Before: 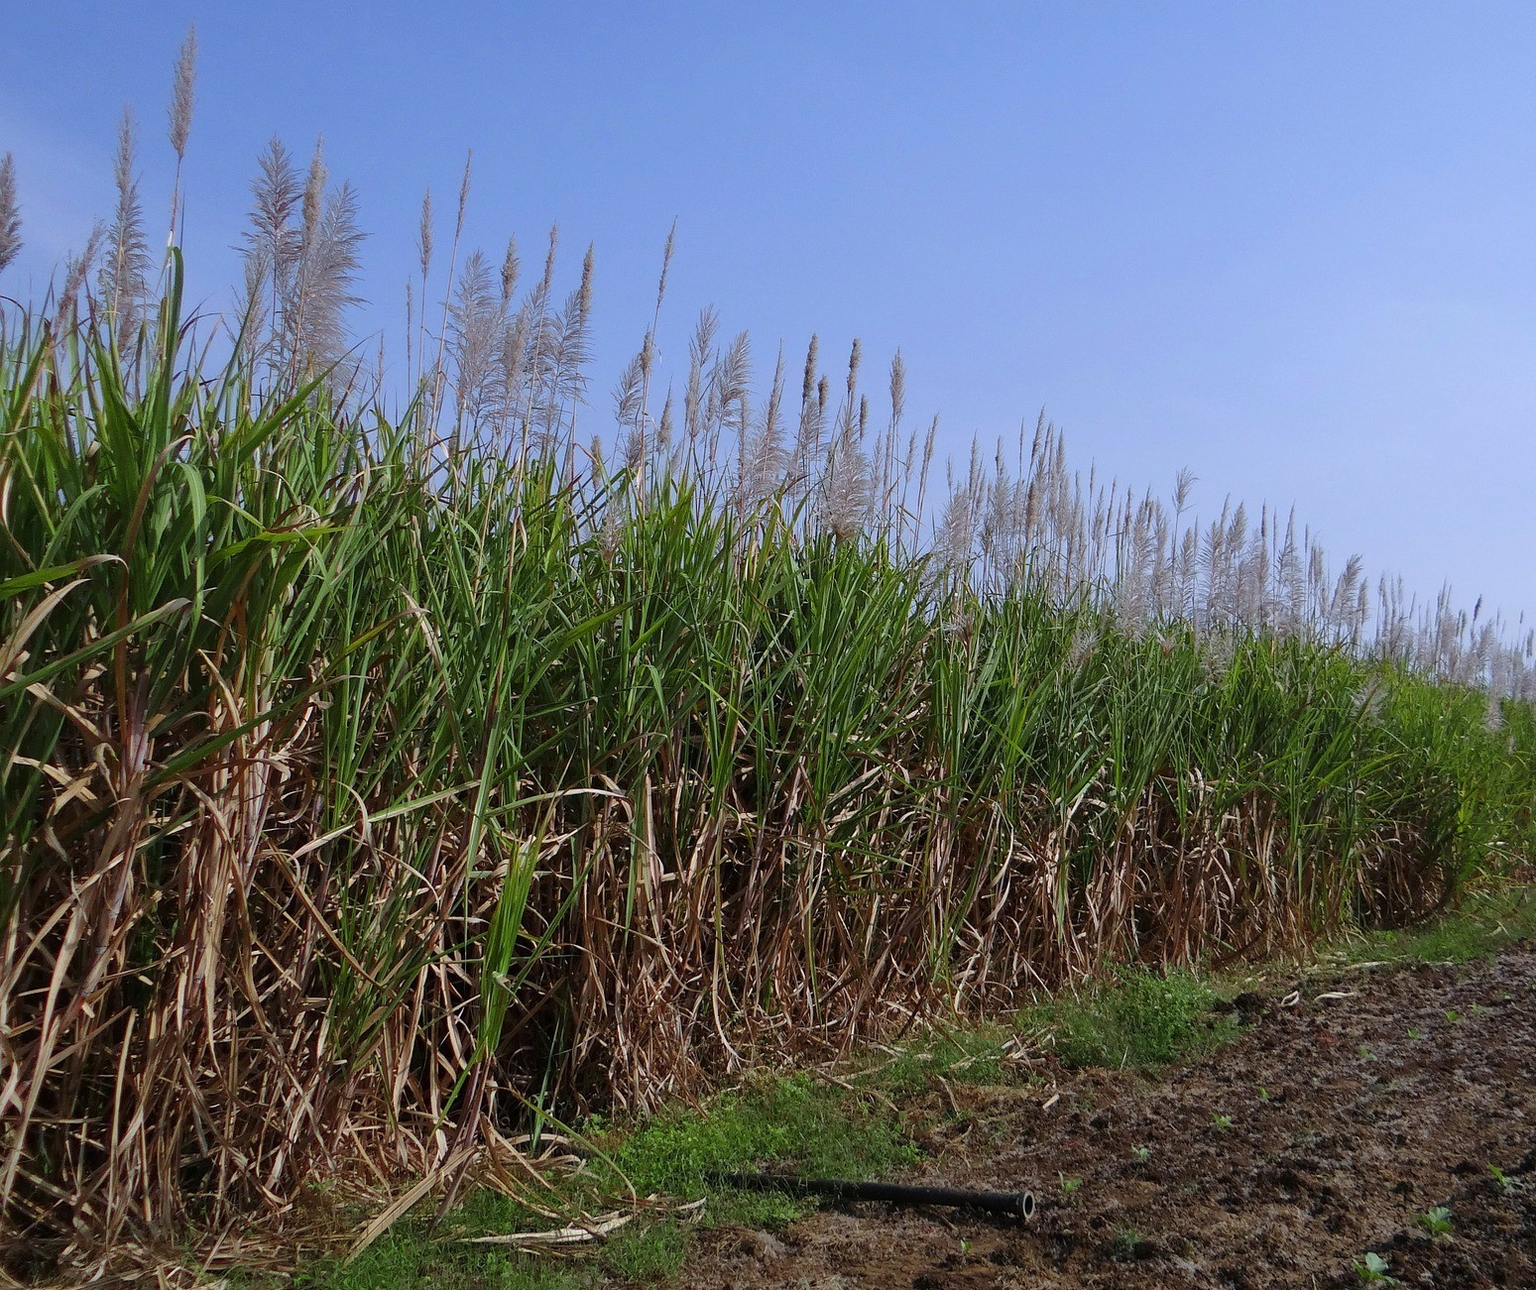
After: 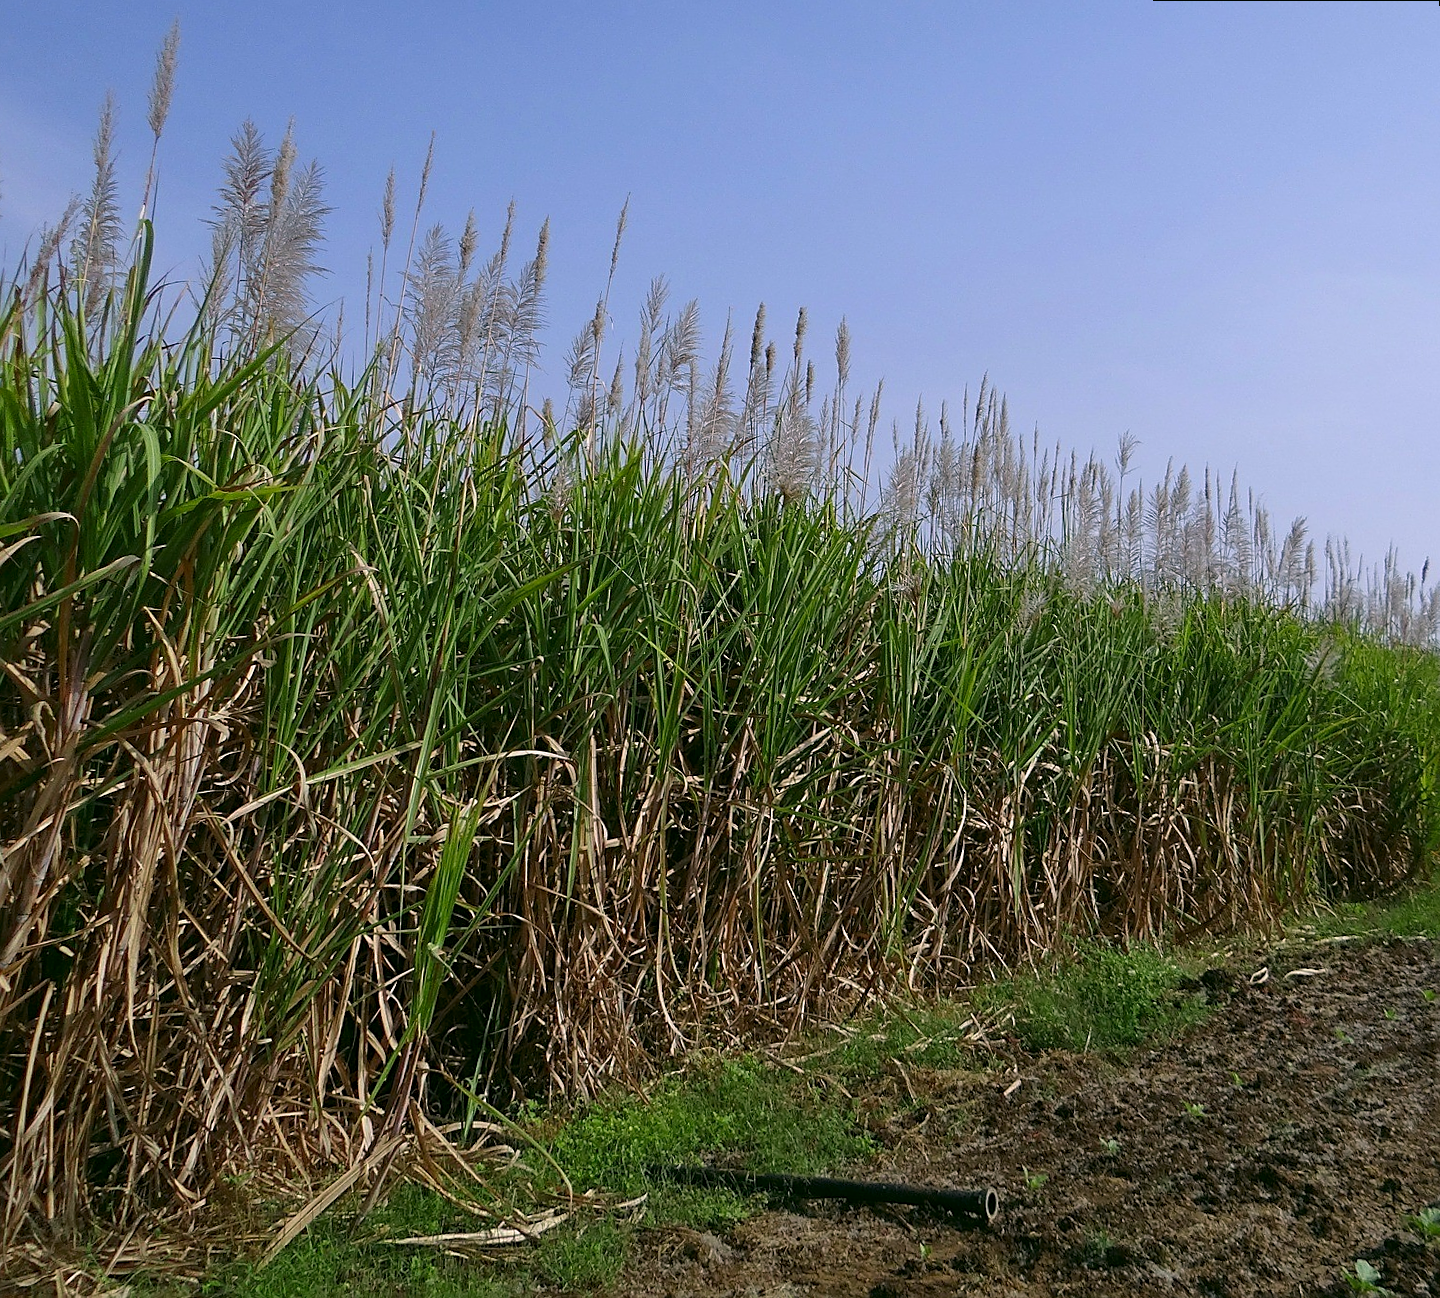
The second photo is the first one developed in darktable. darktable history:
sharpen: on, module defaults
color correction: highlights a* 4.02, highlights b* 4.98, shadows a* -7.55, shadows b* 4.98
rotate and perspective: rotation 0.215°, lens shift (vertical) -0.139, crop left 0.069, crop right 0.939, crop top 0.002, crop bottom 0.996
